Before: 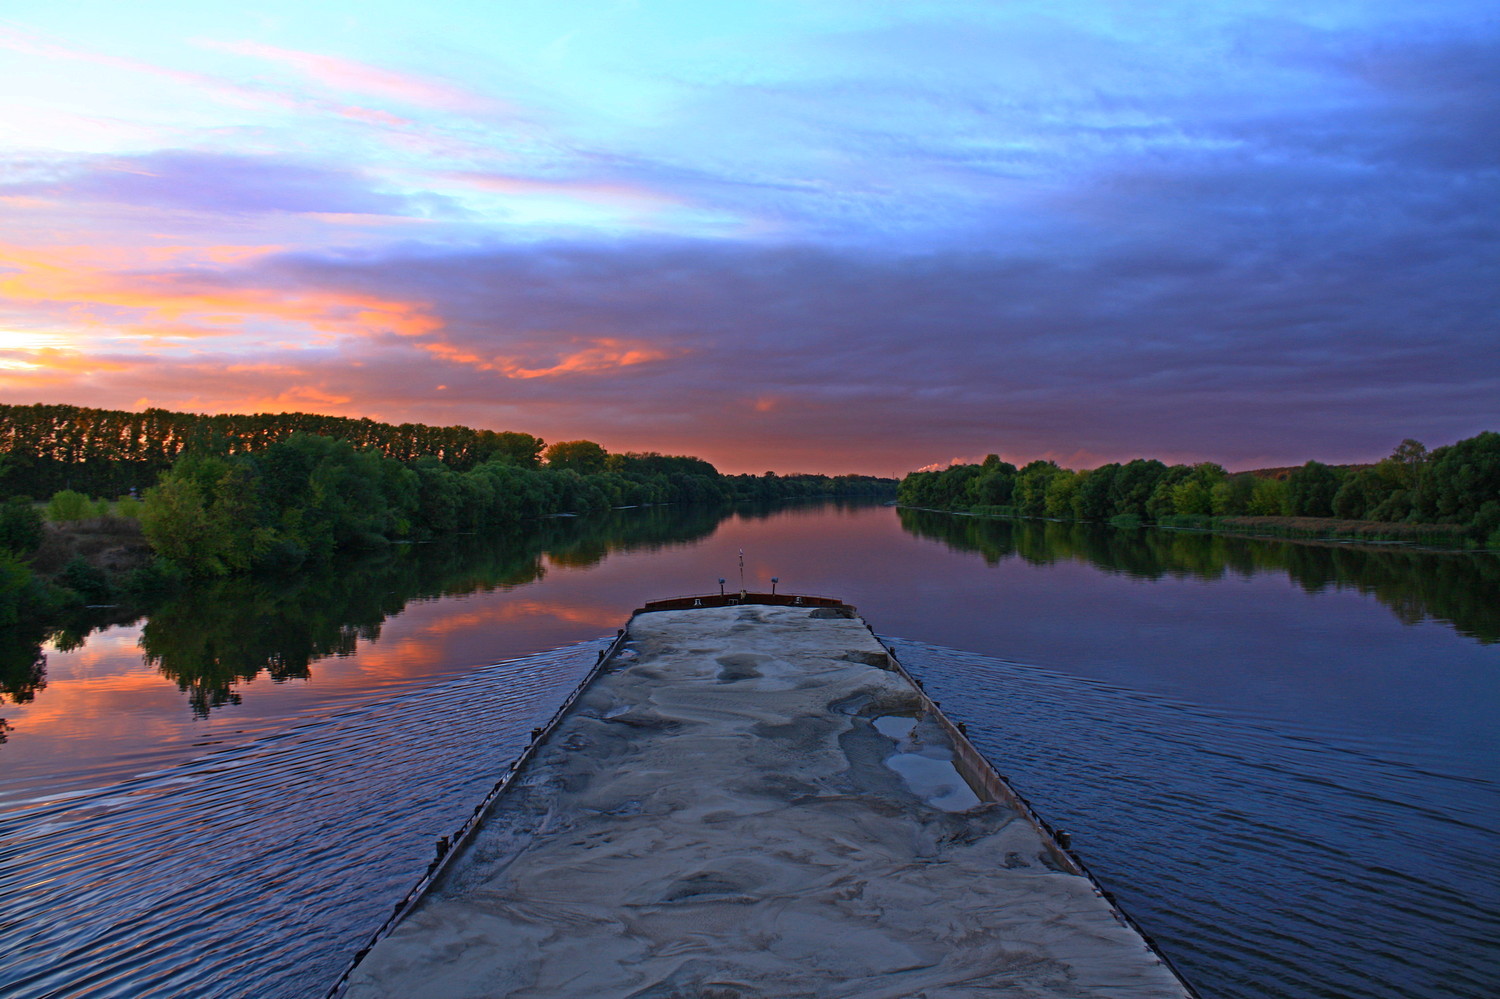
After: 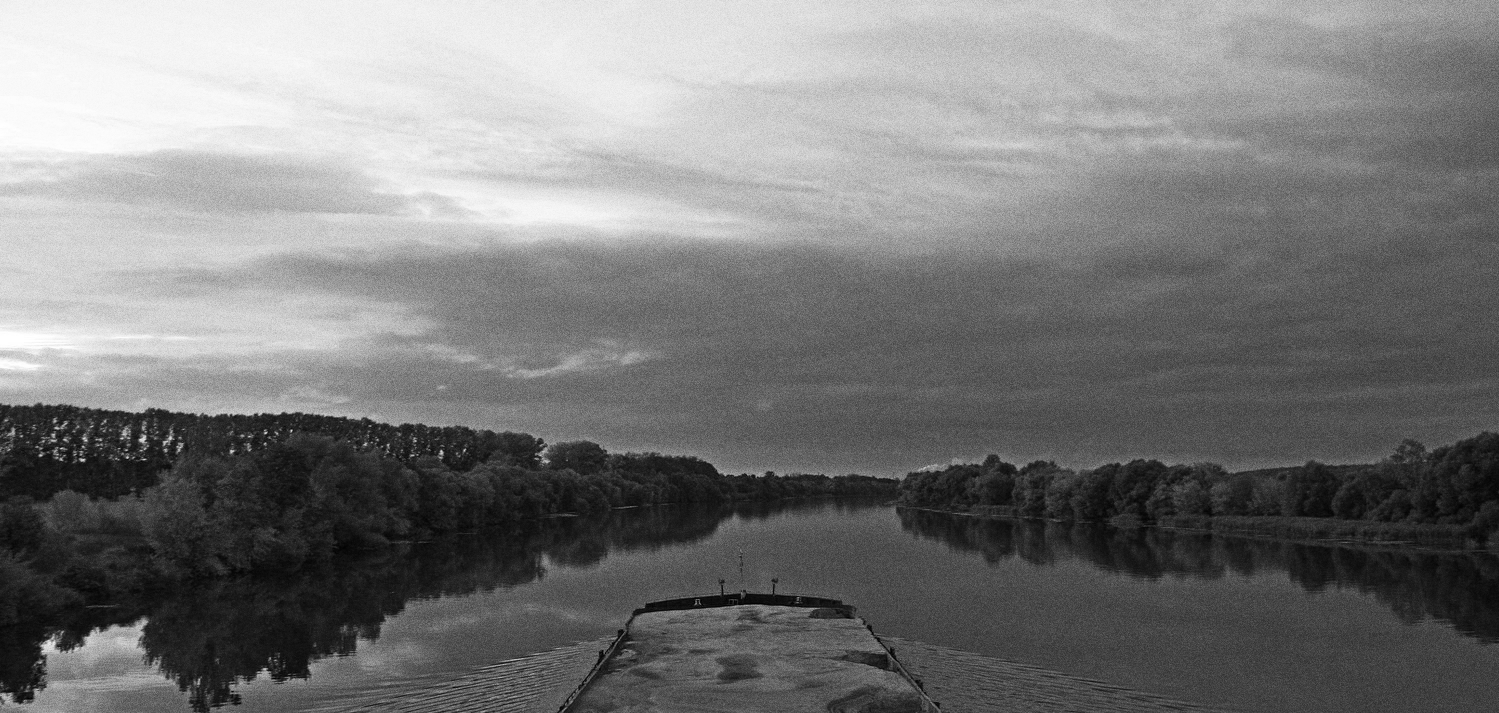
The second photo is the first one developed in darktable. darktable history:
white balance: red 1.009, blue 0.985
grain: coarseness 0.09 ISO, strength 40%
crop: bottom 28.576%
monochrome: a 16.01, b -2.65, highlights 0.52
